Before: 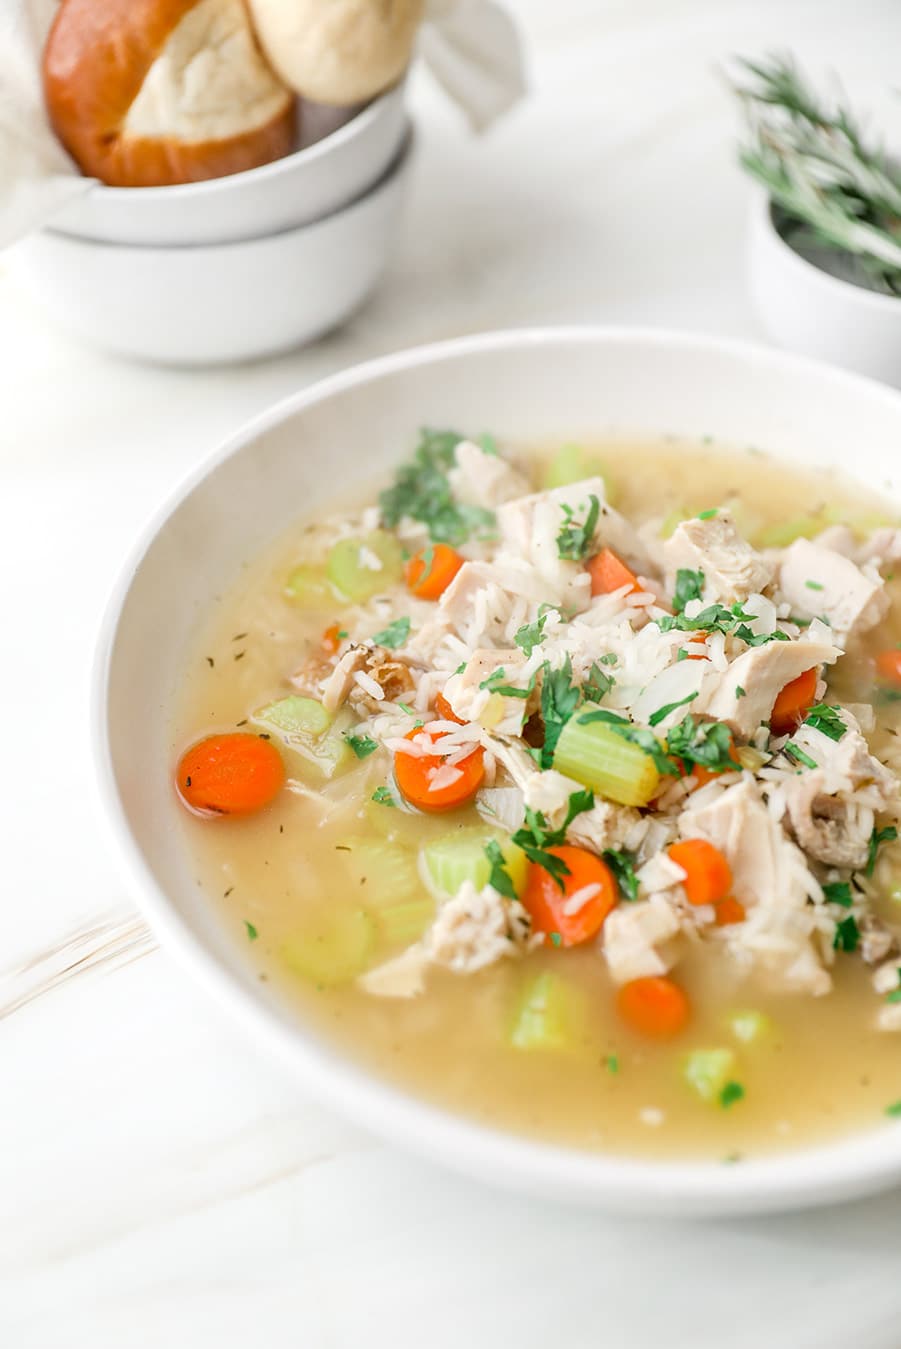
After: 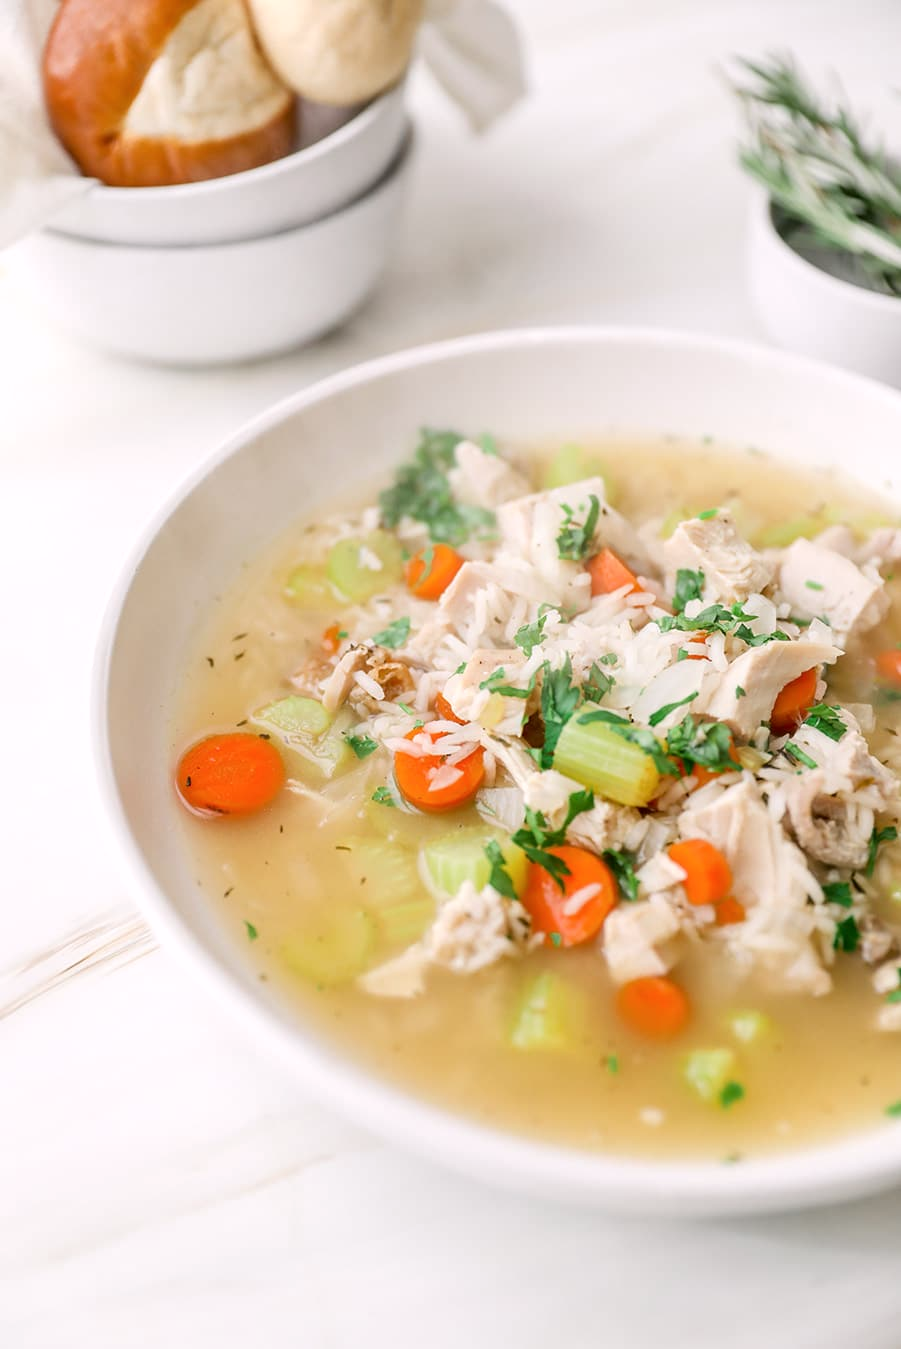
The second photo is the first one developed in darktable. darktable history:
color correction: highlights a* 3.17, highlights b* -0.919, shadows a* -0.07, shadows b* 1.95, saturation 0.983
